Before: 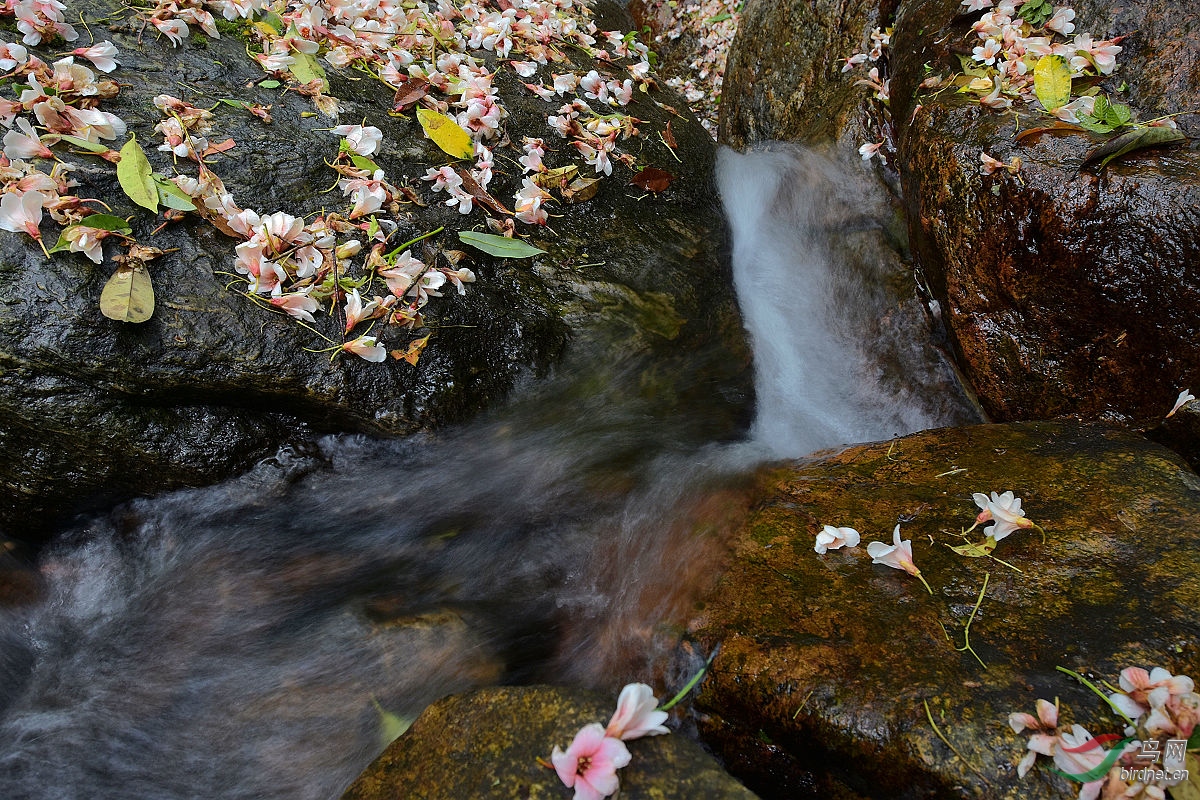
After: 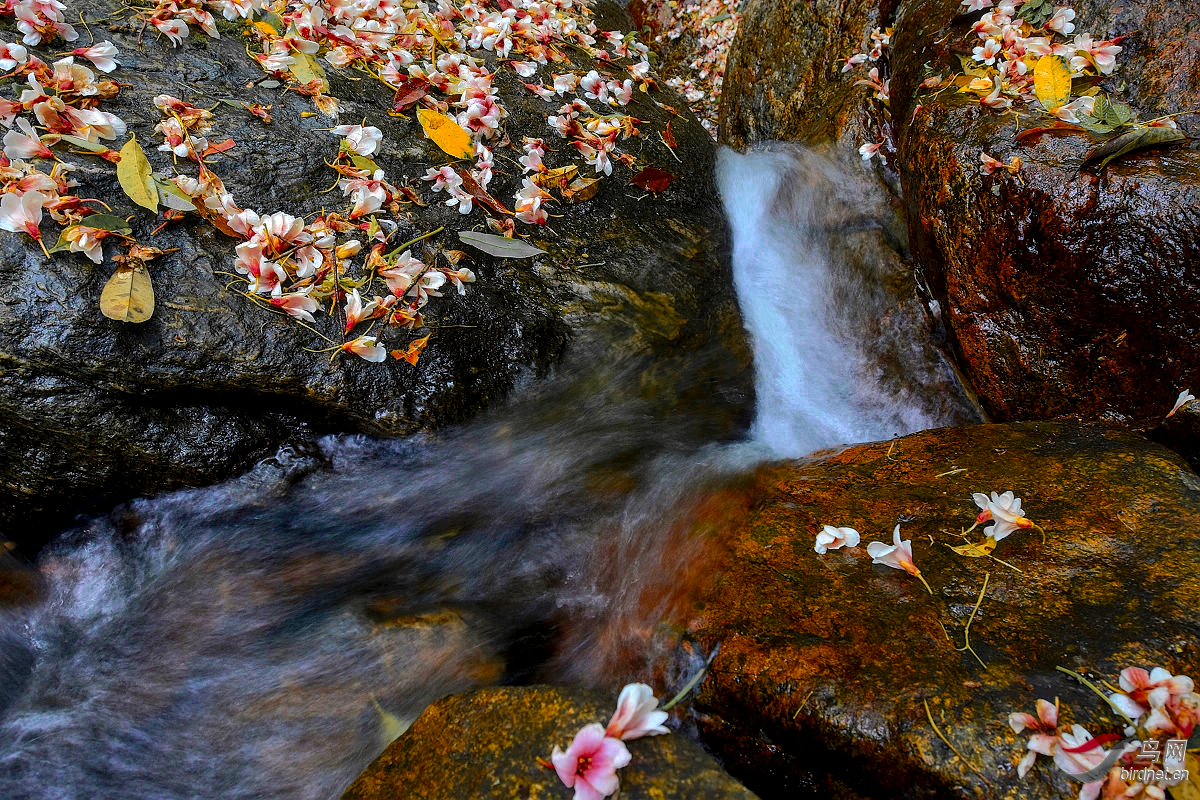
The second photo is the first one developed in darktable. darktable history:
local contrast: detail 130%
color balance rgb: linear chroma grading › global chroma 15%, perceptual saturation grading › global saturation 30%
color zones: curves: ch0 [(0, 0.363) (0.128, 0.373) (0.25, 0.5) (0.402, 0.407) (0.521, 0.525) (0.63, 0.559) (0.729, 0.662) (0.867, 0.471)]; ch1 [(0, 0.515) (0.136, 0.618) (0.25, 0.5) (0.378, 0) (0.516, 0) (0.622, 0.593) (0.737, 0.819) (0.87, 0.593)]; ch2 [(0, 0.529) (0.128, 0.471) (0.282, 0.451) (0.386, 0.662) (0.516, 0.525) (0.633, 0.554) (0.75, 0.62) (0.875, 0.441)]
